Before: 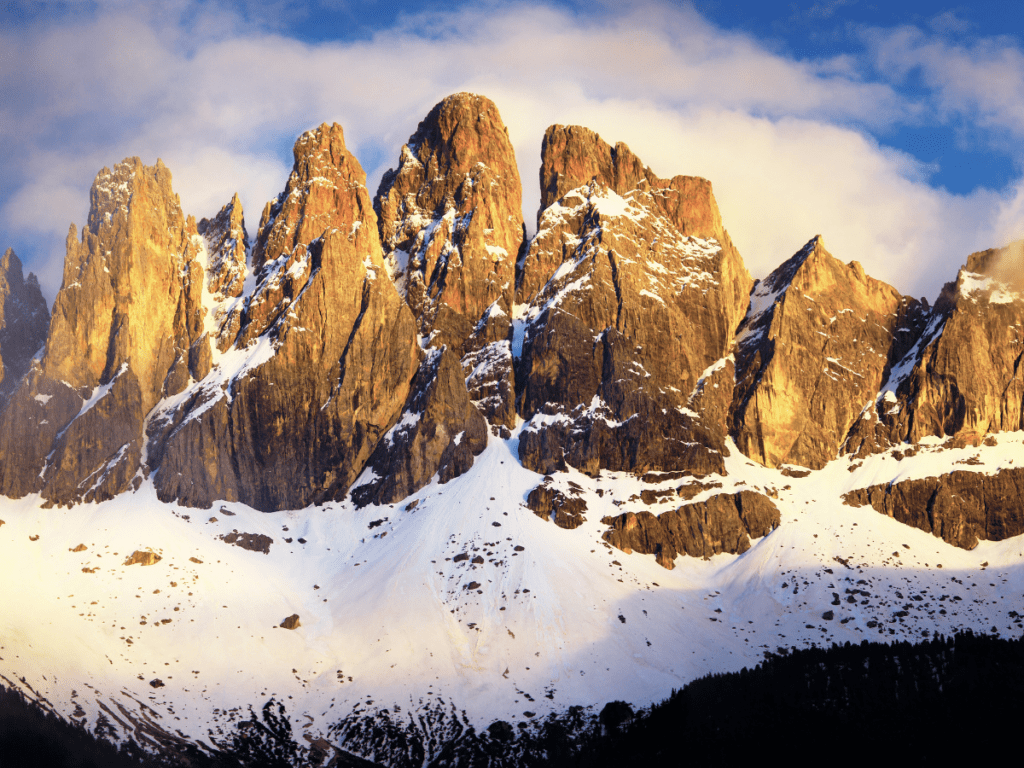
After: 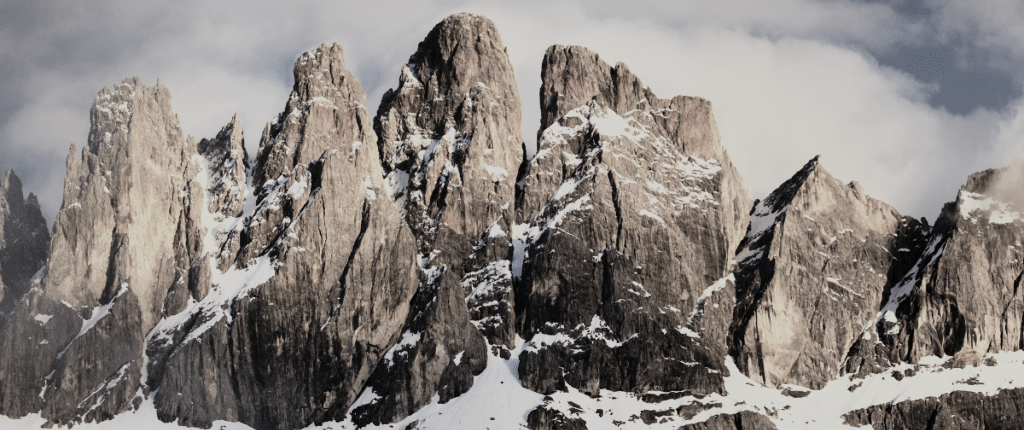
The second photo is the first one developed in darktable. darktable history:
filmic rgb: black relative exposure -7.5 EV, white relative exposure 4.99 EV, hardness 3.32, contrast 1.298, preserve chrominance RGB euclidean norm, color science v5 (2021), contrast in shadows safe, contrast in highlights safe
crop and rotate: top 10.419%, bottom 33.499%
tone equalizer: on, module defaults
color correction: highlights b* -0.005, saturation 0.227
exposure: exposure -0.154 EV, compensate highlight preservation false
